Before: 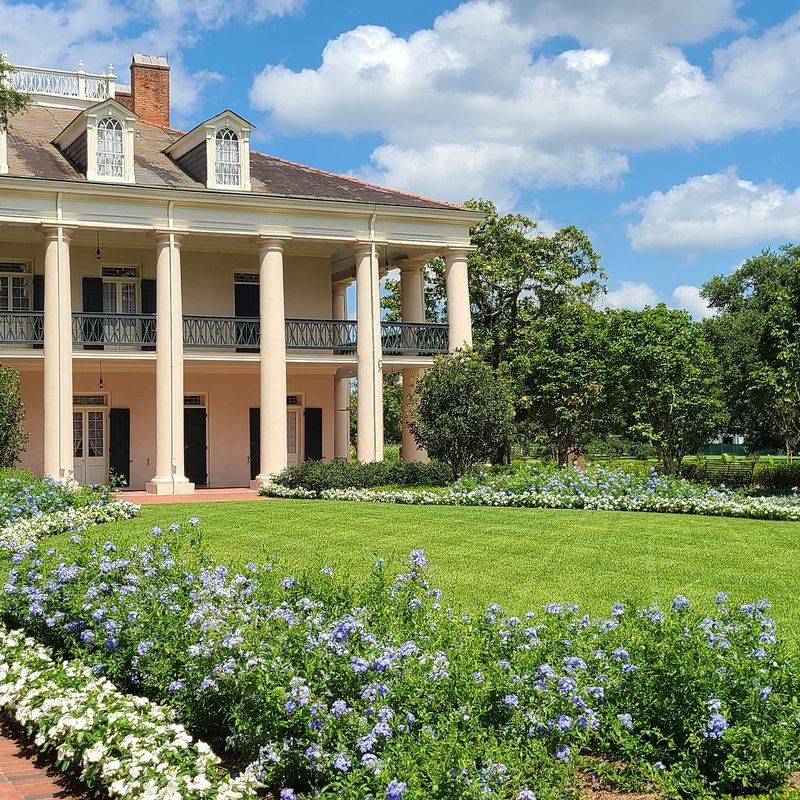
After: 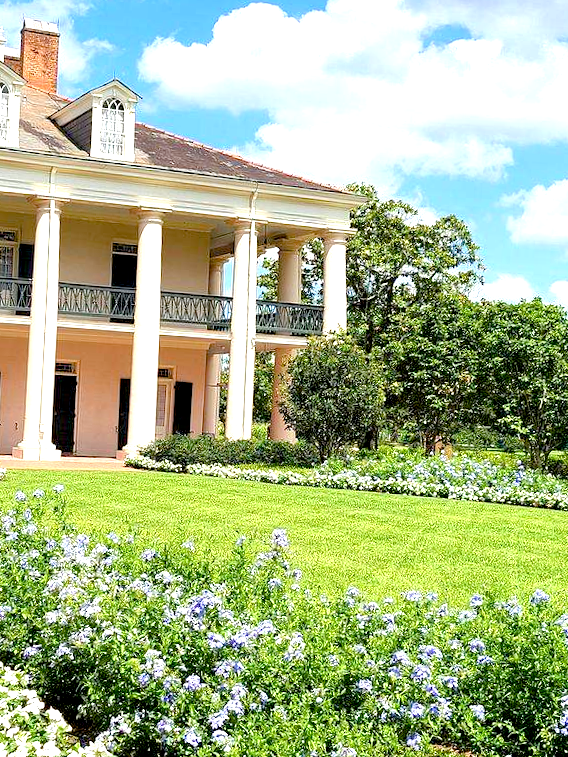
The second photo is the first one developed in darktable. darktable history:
exposure: black level correction 0.008, exposure 0.979 EV, compensate highlight preservation false
color balance rgb: perceptual saturation grading › global saturation 20%, perceptual saturation grading › highlights -25%, perceptual saturation grading › shadows 25%
crop and rotate: angle -3.27°, left 14.277%, top 0.028%, right 10.766%, bottom 0.028%
